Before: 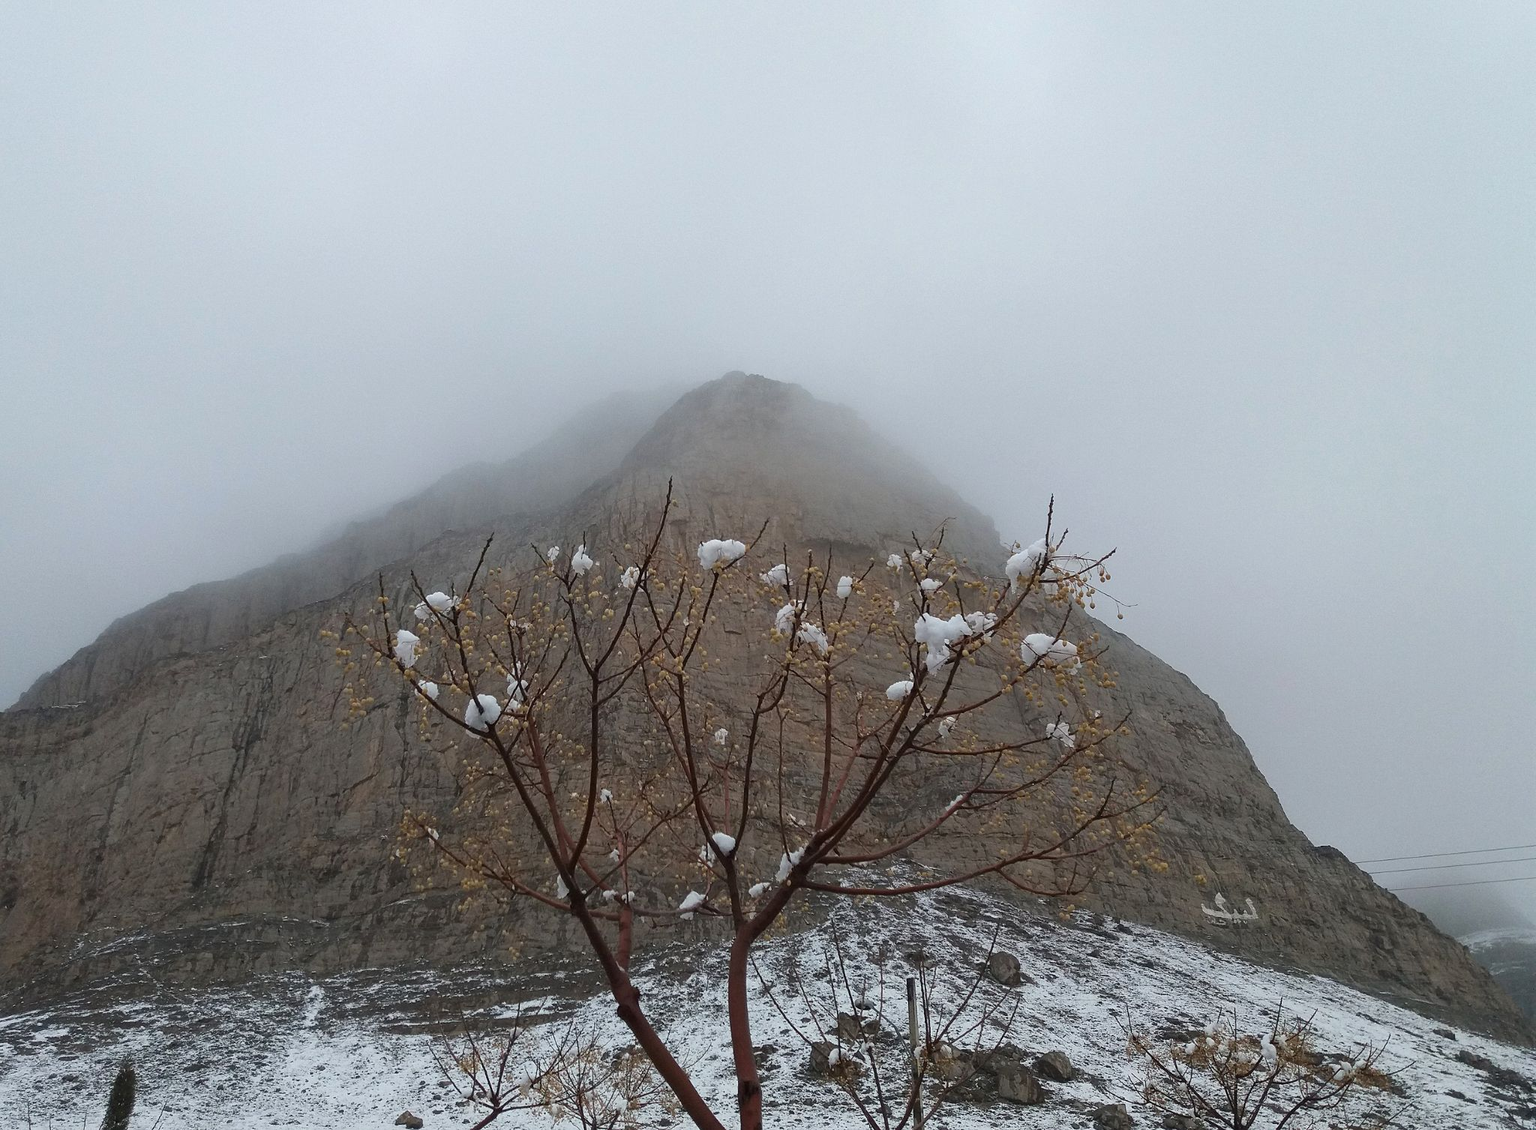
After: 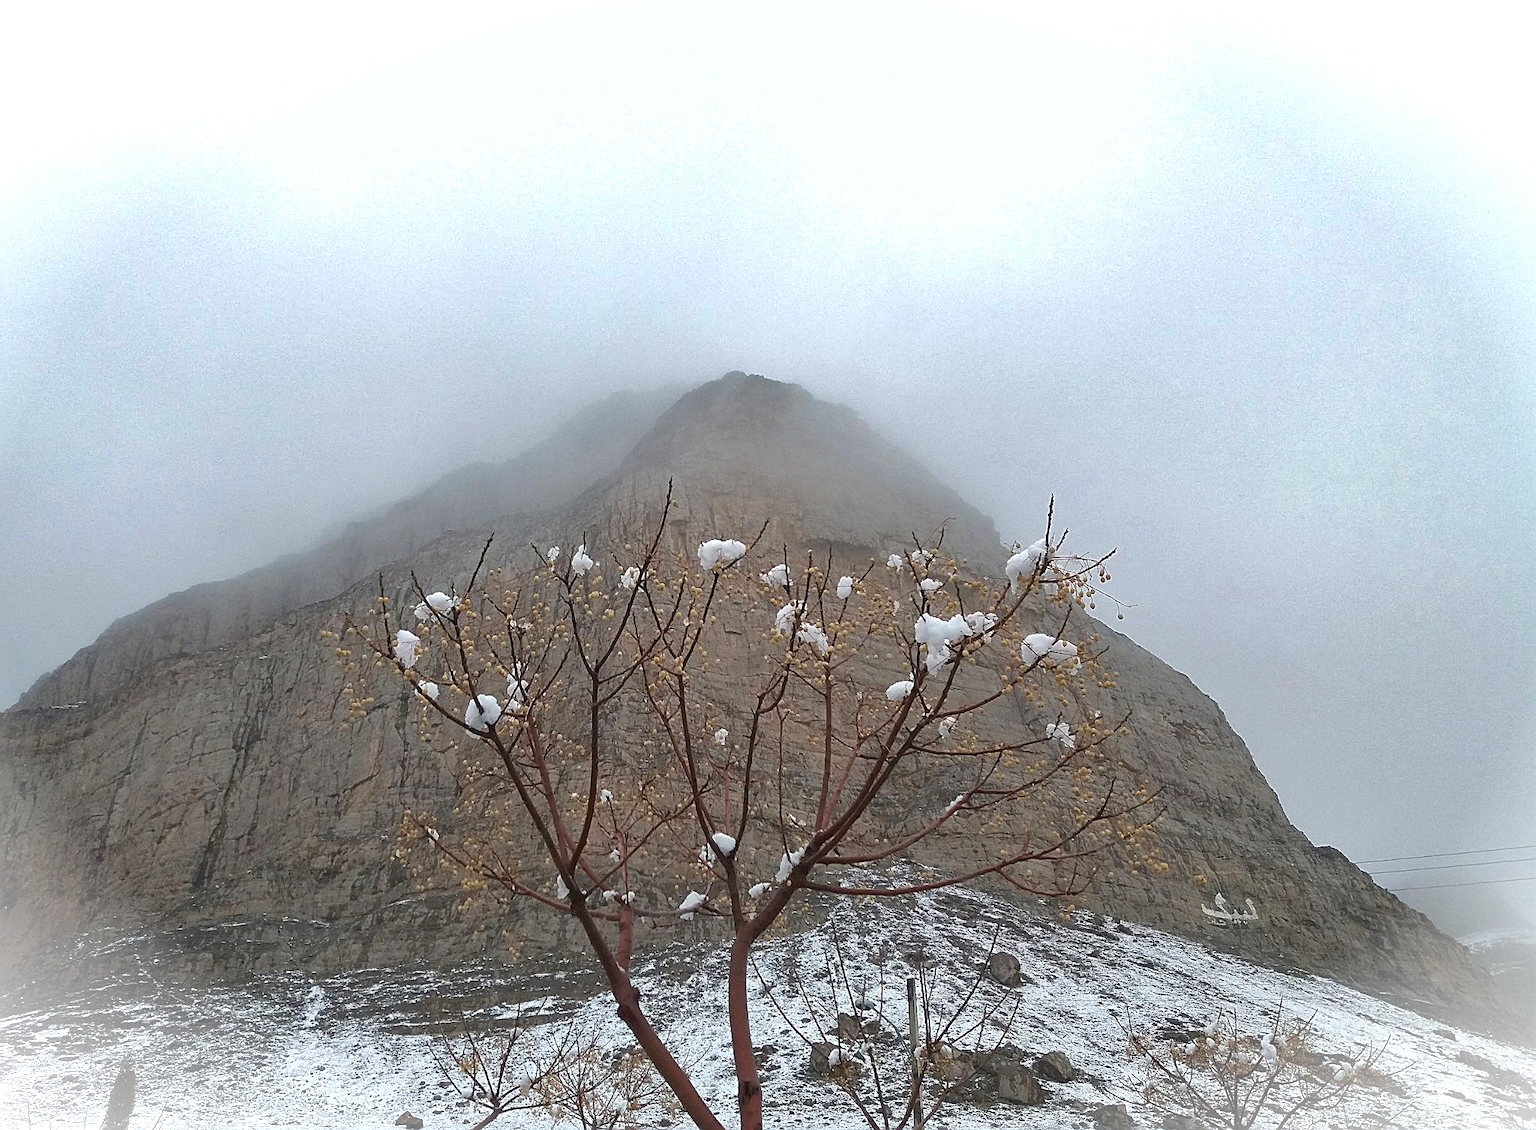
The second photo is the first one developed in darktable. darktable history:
shadows and highlights: highlights -59.66
vignetting: fall-off start 100.33%, fall-off radius 65.34%, brightness 0.983, saturation -0.495, automatic ratio true
contrast brightness saturation: saturation -0.063
sharpen: on, module defaults
exposure: exposure 0.603 EV, compensate highlight preservation false
